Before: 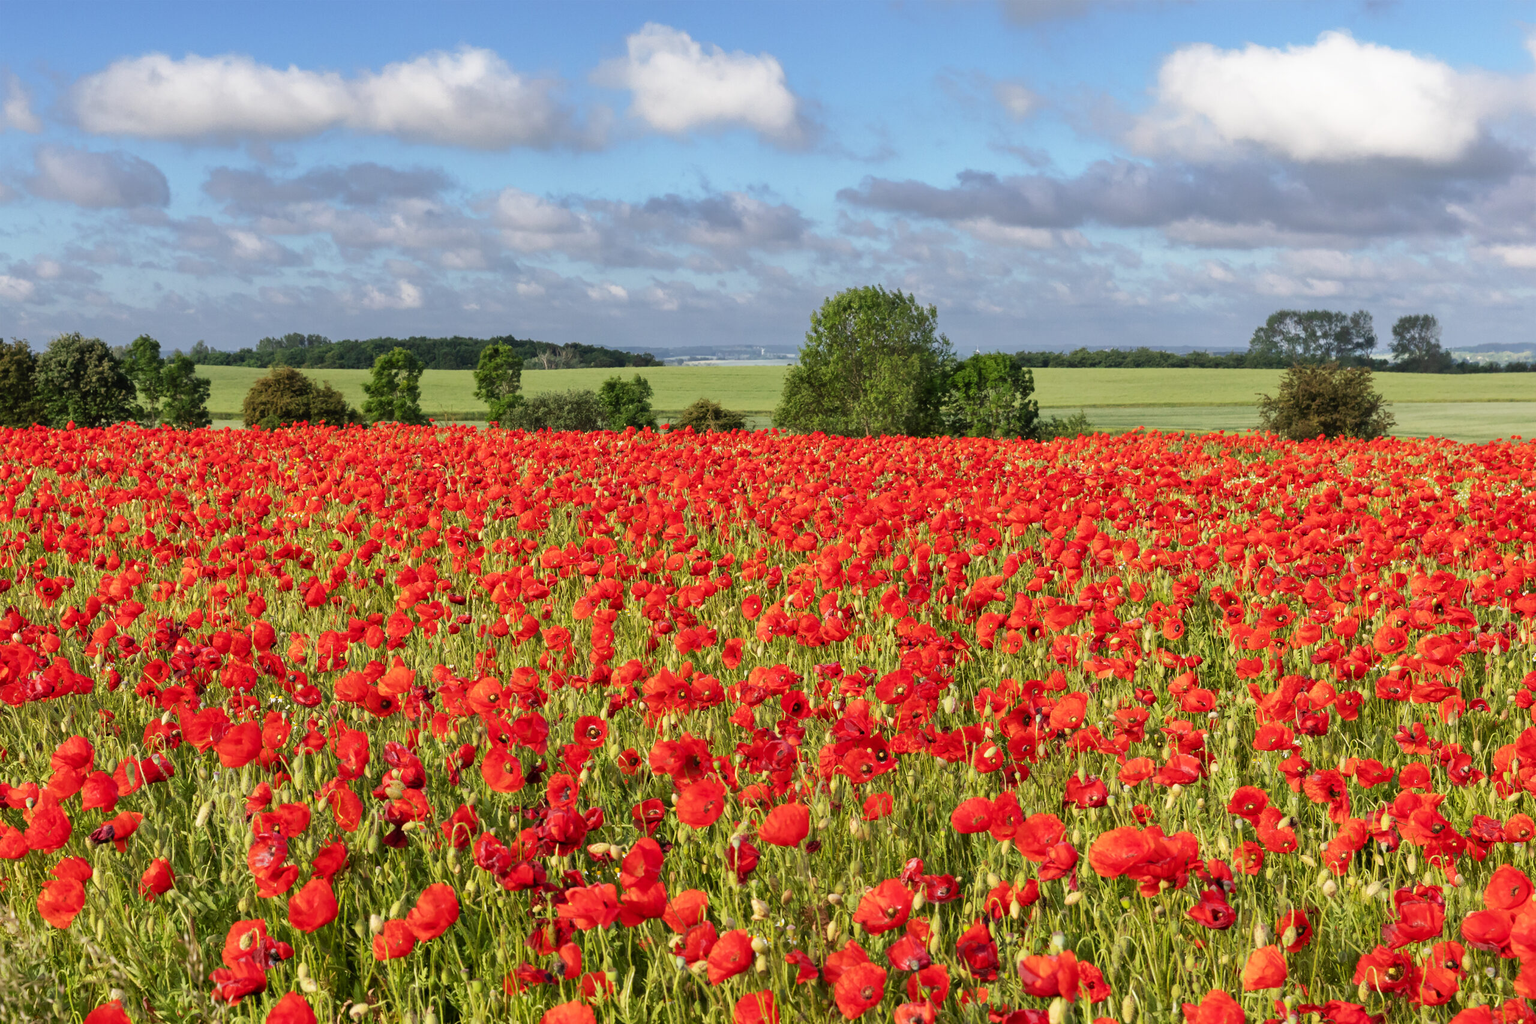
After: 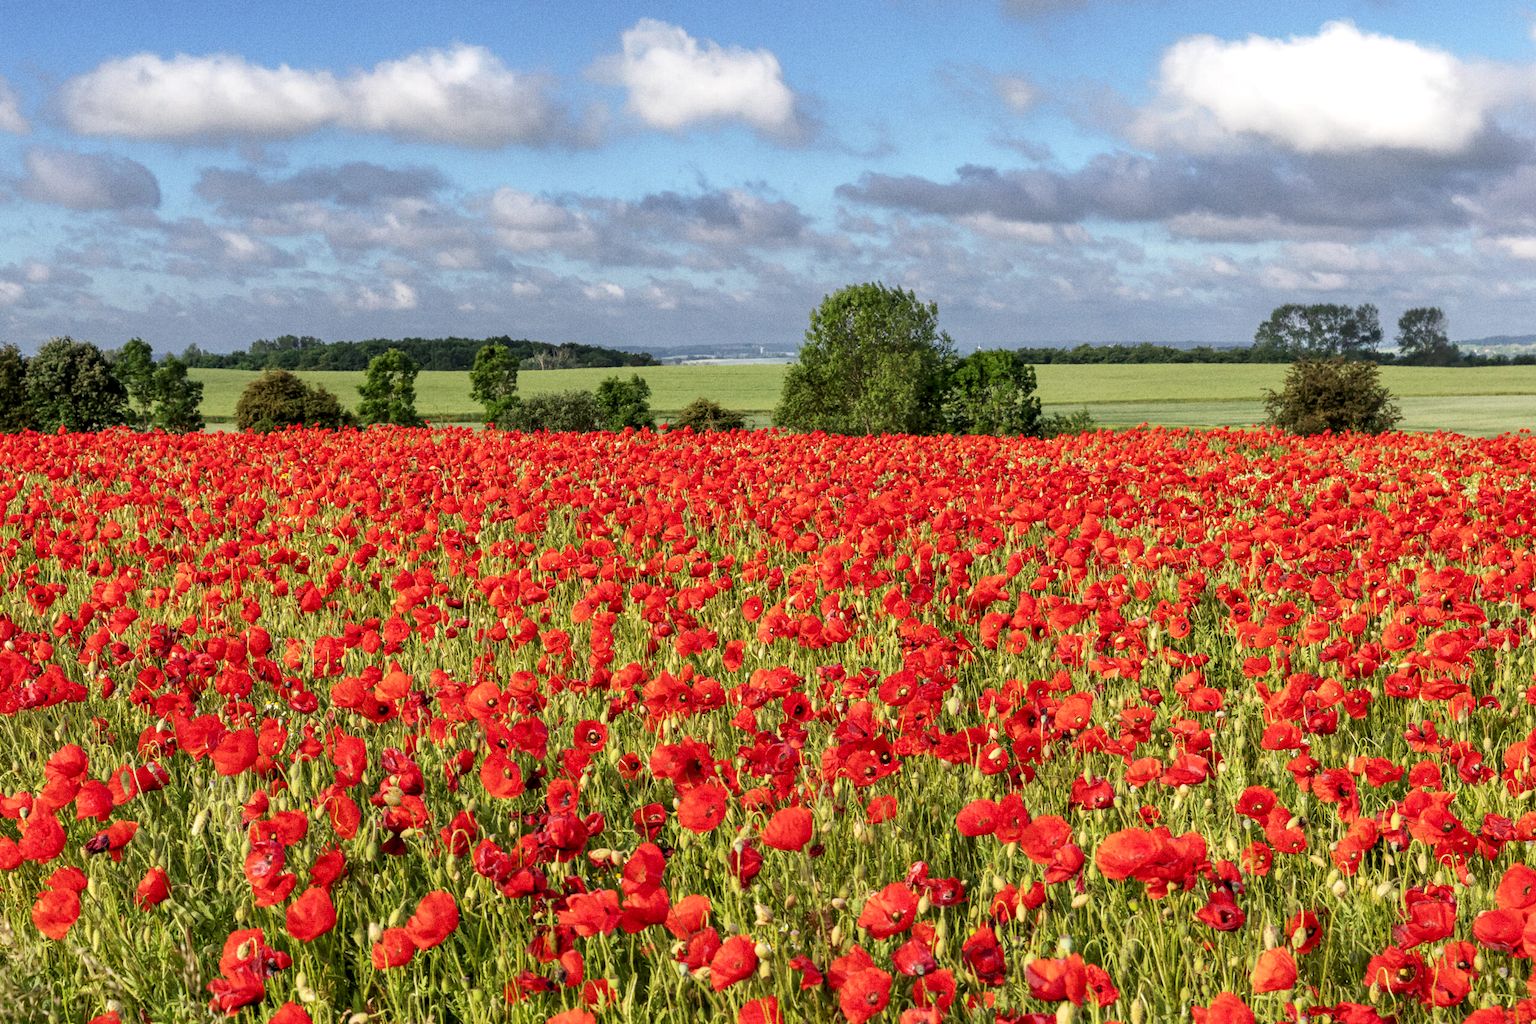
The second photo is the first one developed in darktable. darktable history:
local contrast: detail 130%
grain: on, module defaults
rotate and perspective: rotation -0.45°, automatic cropping original format, crop left 0.008, crop right 0.992, crop top 0.012, crop bottom 0.988
